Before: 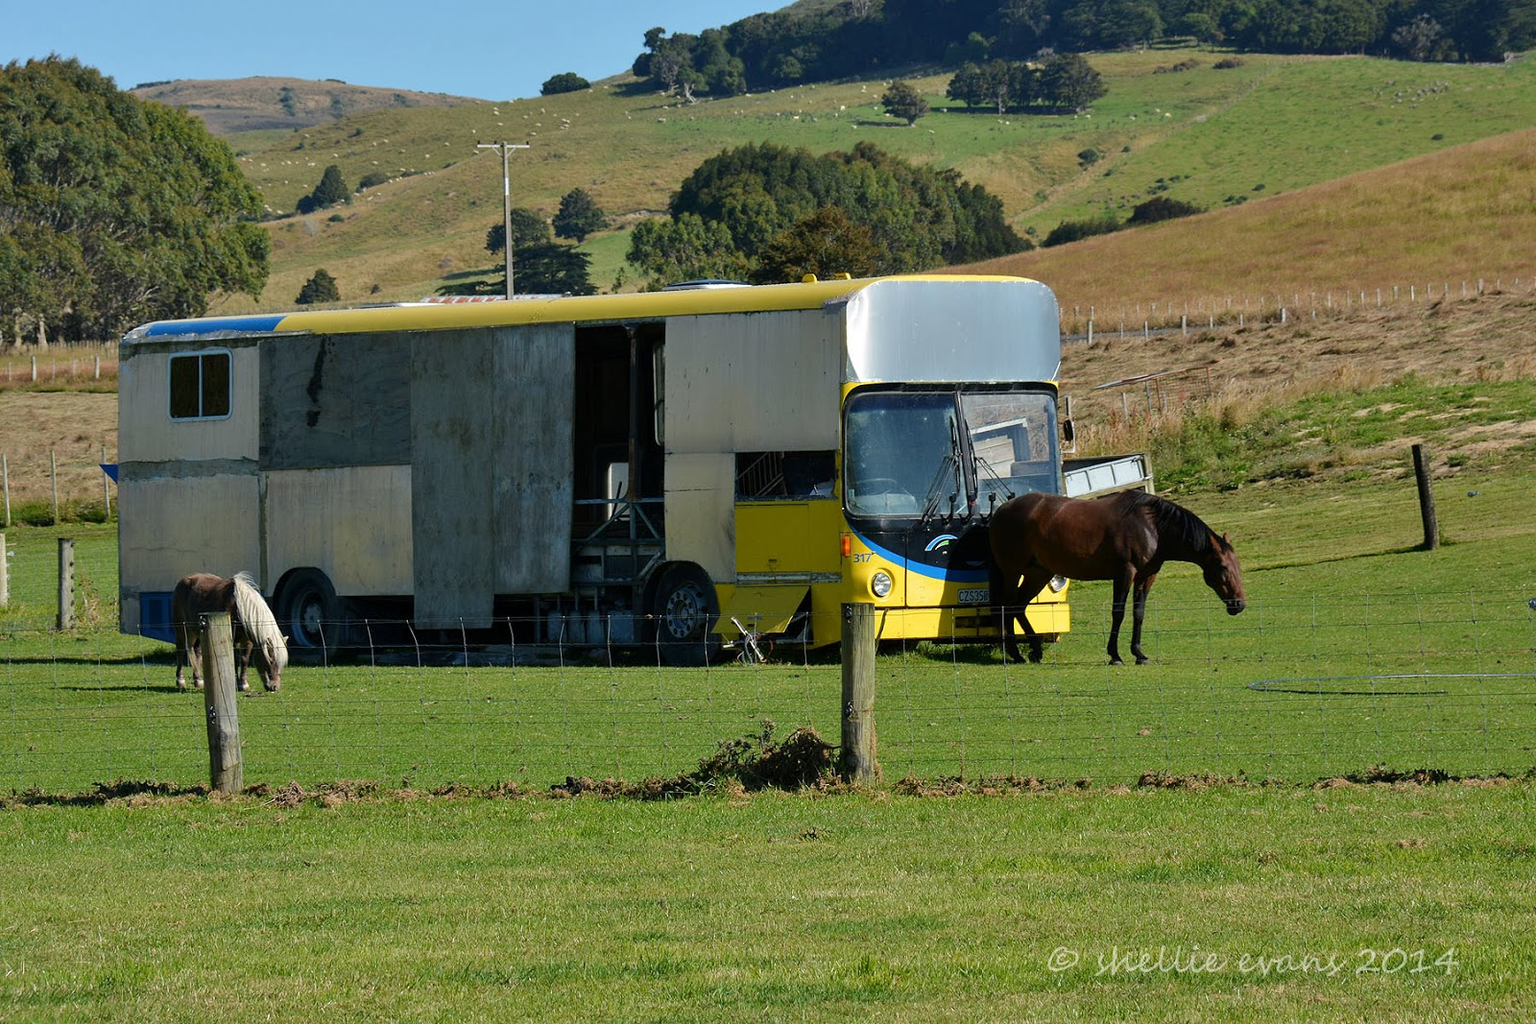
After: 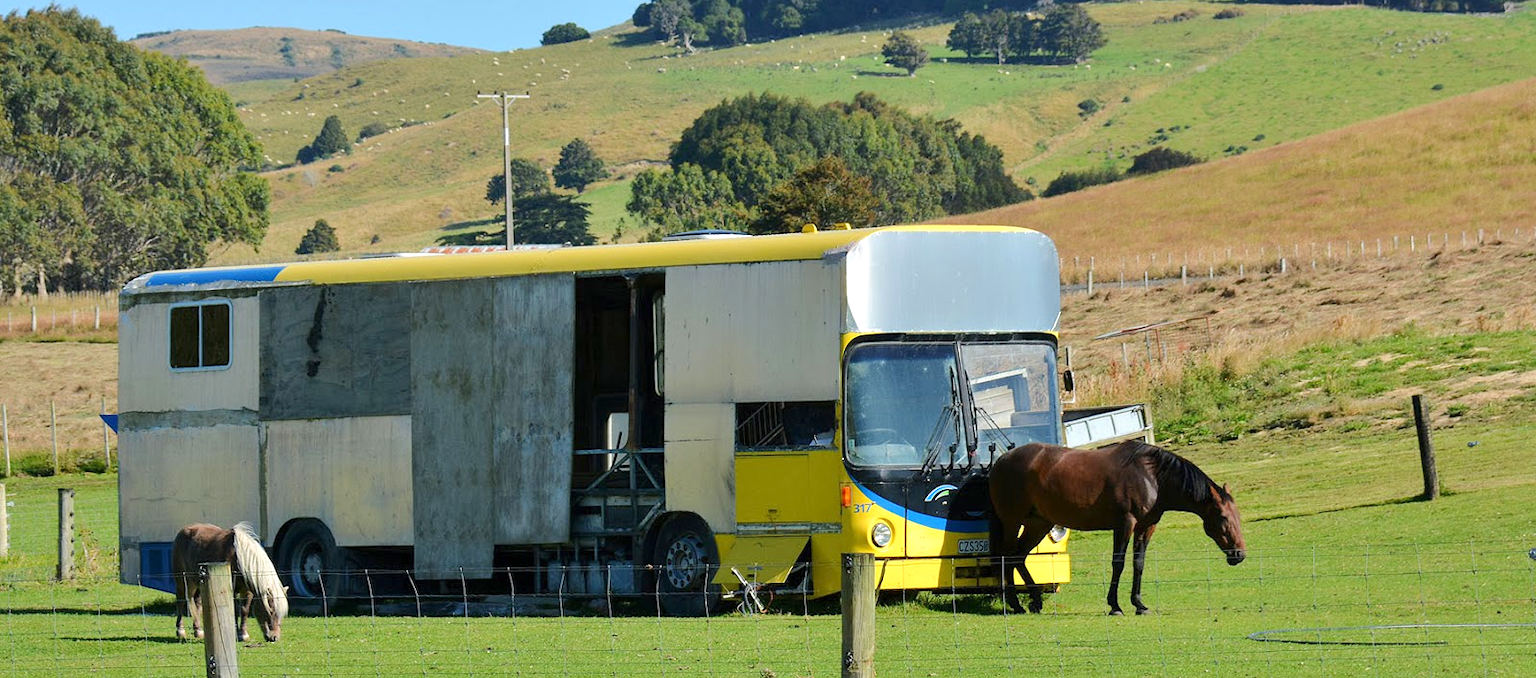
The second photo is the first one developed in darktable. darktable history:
crop and rotate: top 4.885%, bottom 28.778%
tone equalizer: -8 EV 0.977 EV, -7 EV 1.04 EV, -6 EV 0.987 EV, -5 EV 1.03 EV, -4 EV 1.03 EV, -3 EV 0.728 EV, -2 EV 0.477 EV, -1 EV 0.25 EV, edges refinement/feathering 500, mask exposure compensation -1.57 EV, preserve details no
